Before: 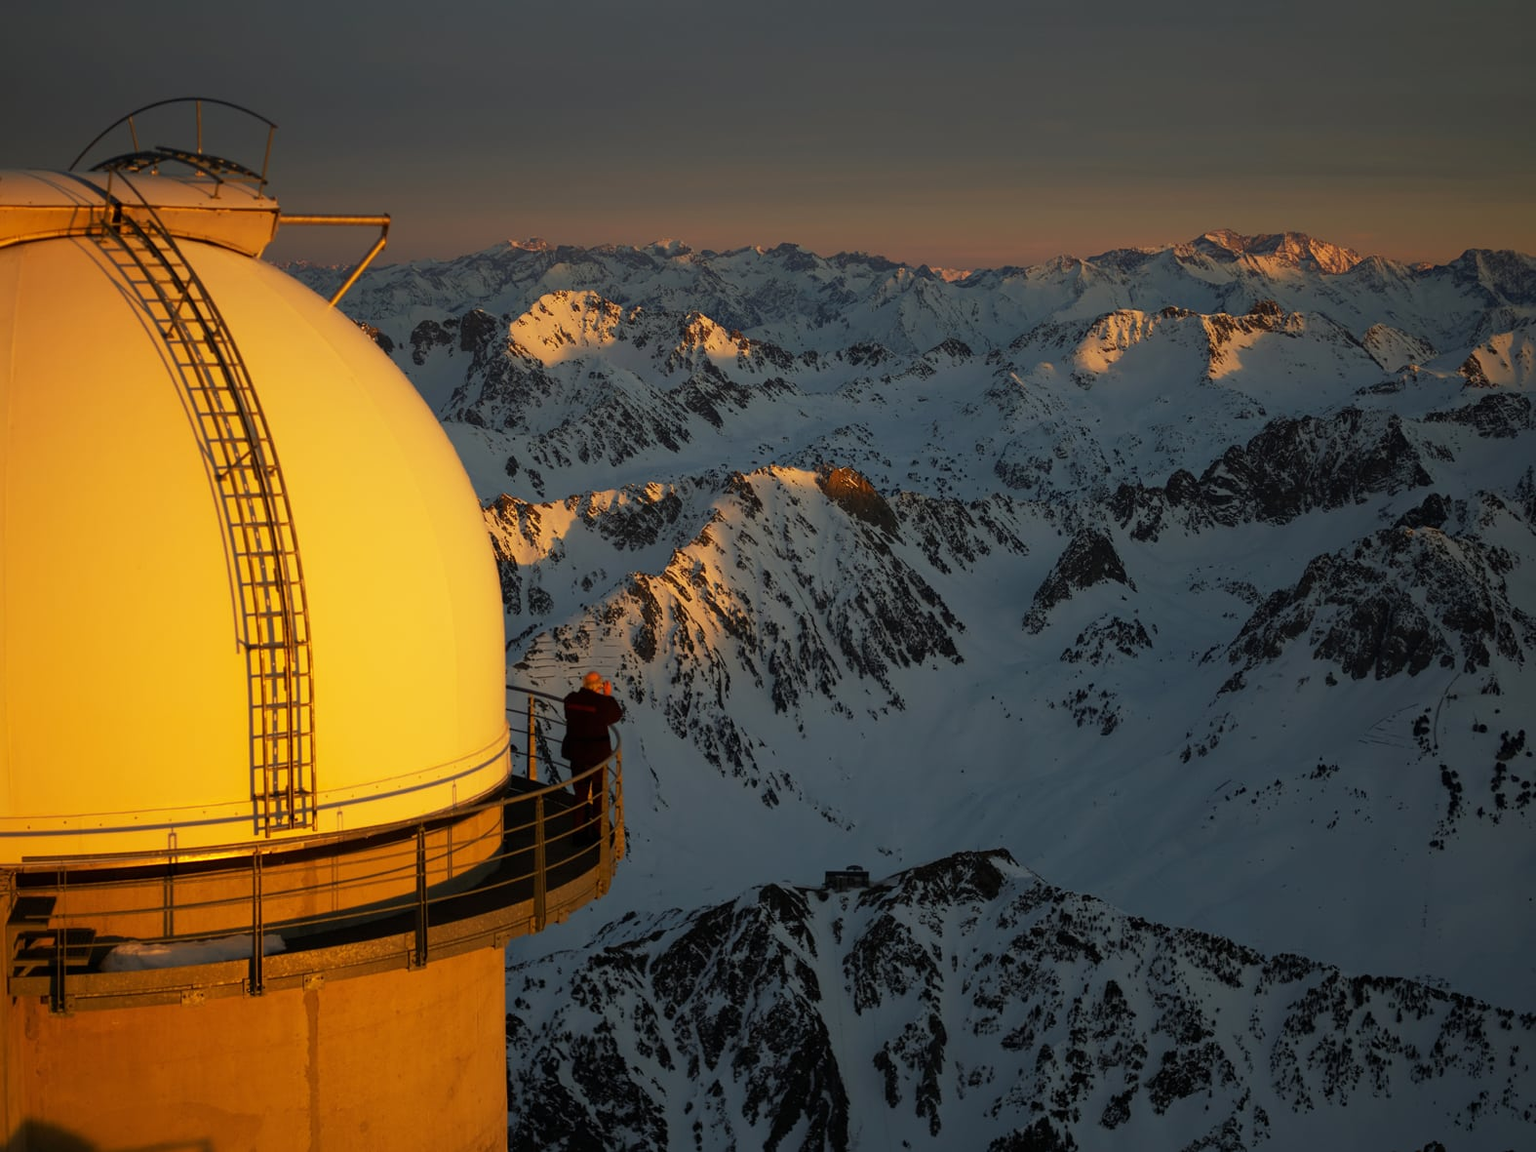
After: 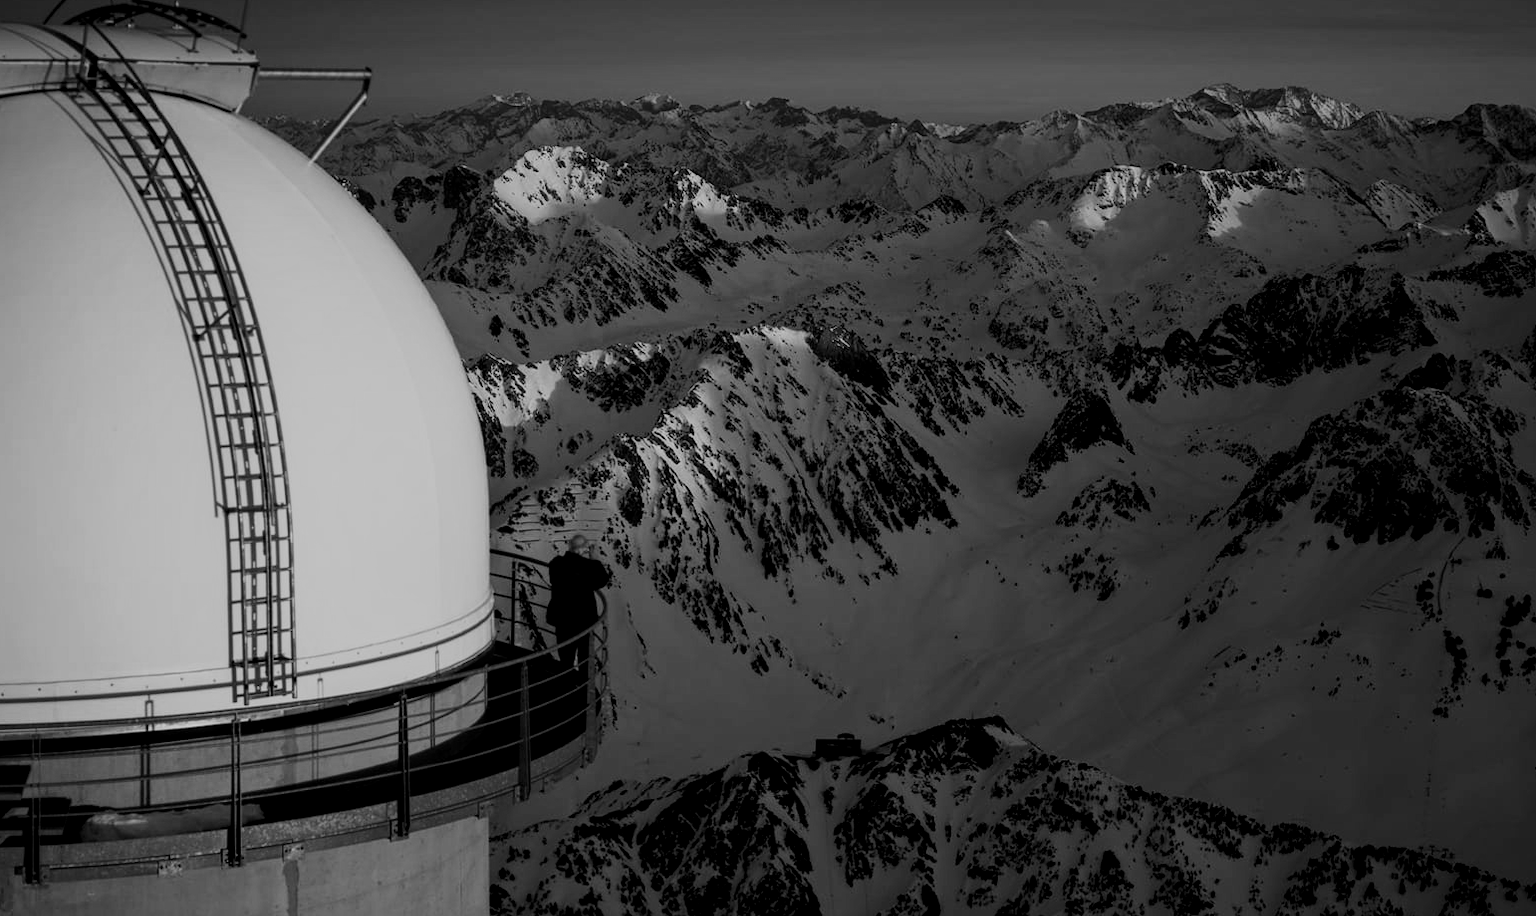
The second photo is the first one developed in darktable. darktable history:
filmic rgb: black relative exposure -7.15 EV, white relative exposure 5.36 EV, hardness 3.02
exposure: black level correction 0, exposure 1.388 EV, compensate exposure bias true, compensate highlight preservation false
local contrast: on, module defaults
crop and rotate: left 1.814%, top 12.818%, right 0.25%, bottom 9.225%
color balance: mode lift, gamma, gain (sRGB), lift [0.997, 0.979, 1.021, 1.011], gamma [1, 1.084, 0.916, 0.998], gain [1, 0.87, 1.13, 1.101], contrast 4.55%, contrast fulcrum 38.24%, output saturation 104.09%
contrast brightness saturation: contrast -0.03, brightness -0.59, saturation -1
tone equalizer: on, module defaults
